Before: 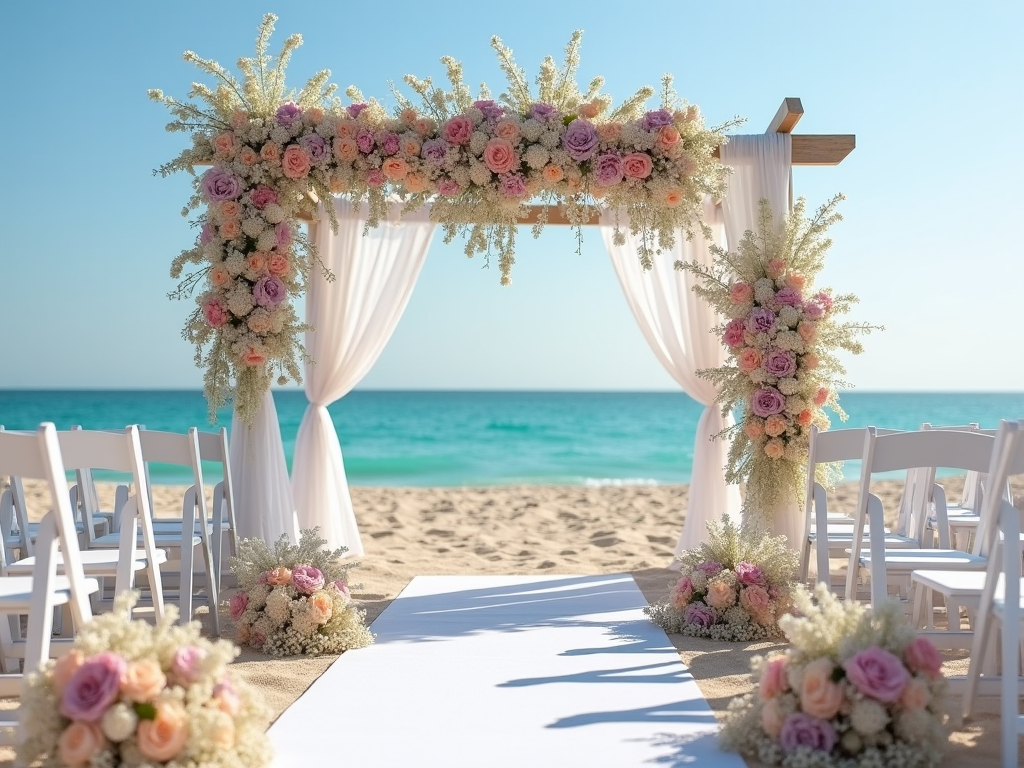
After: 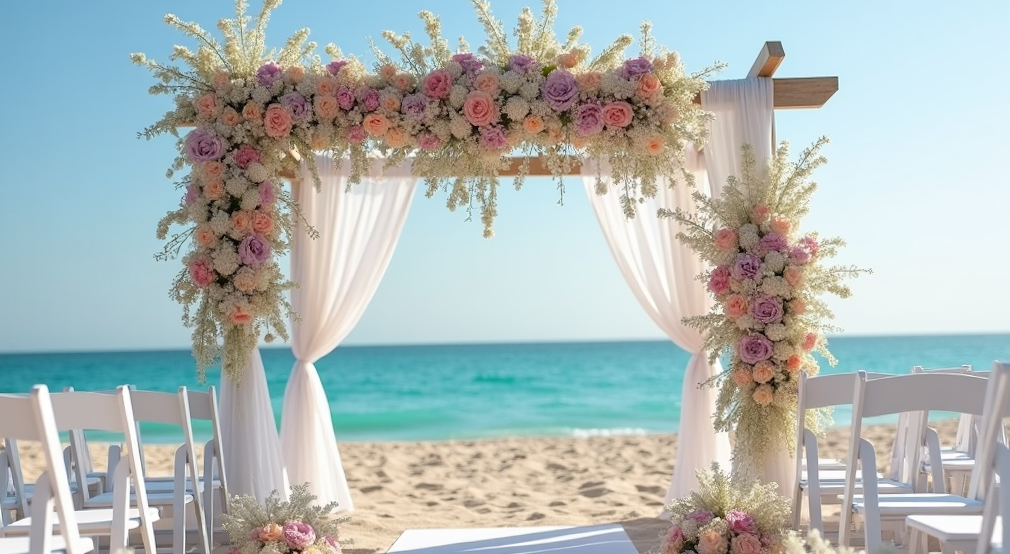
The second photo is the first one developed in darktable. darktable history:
rotate and perspective: rotation -1.32°, lens shift (horizontal) -0.031, crop left 0.015, crop right 0.985, crop top 0.047, crop bottom 0.982
tone equalizer: on, module defaults
crop: top 3.857%, bottom 21.132%
